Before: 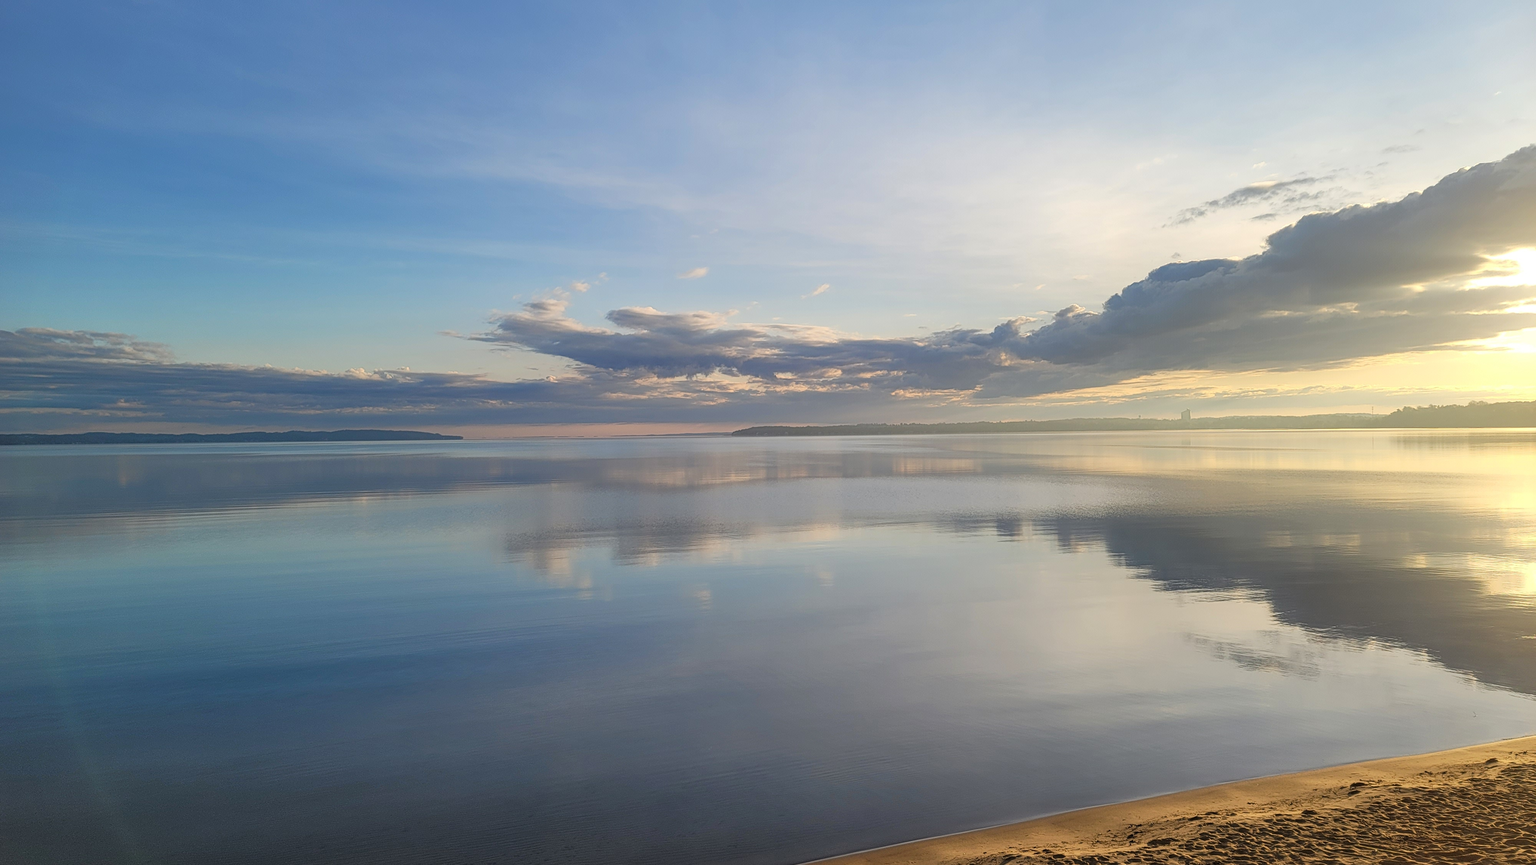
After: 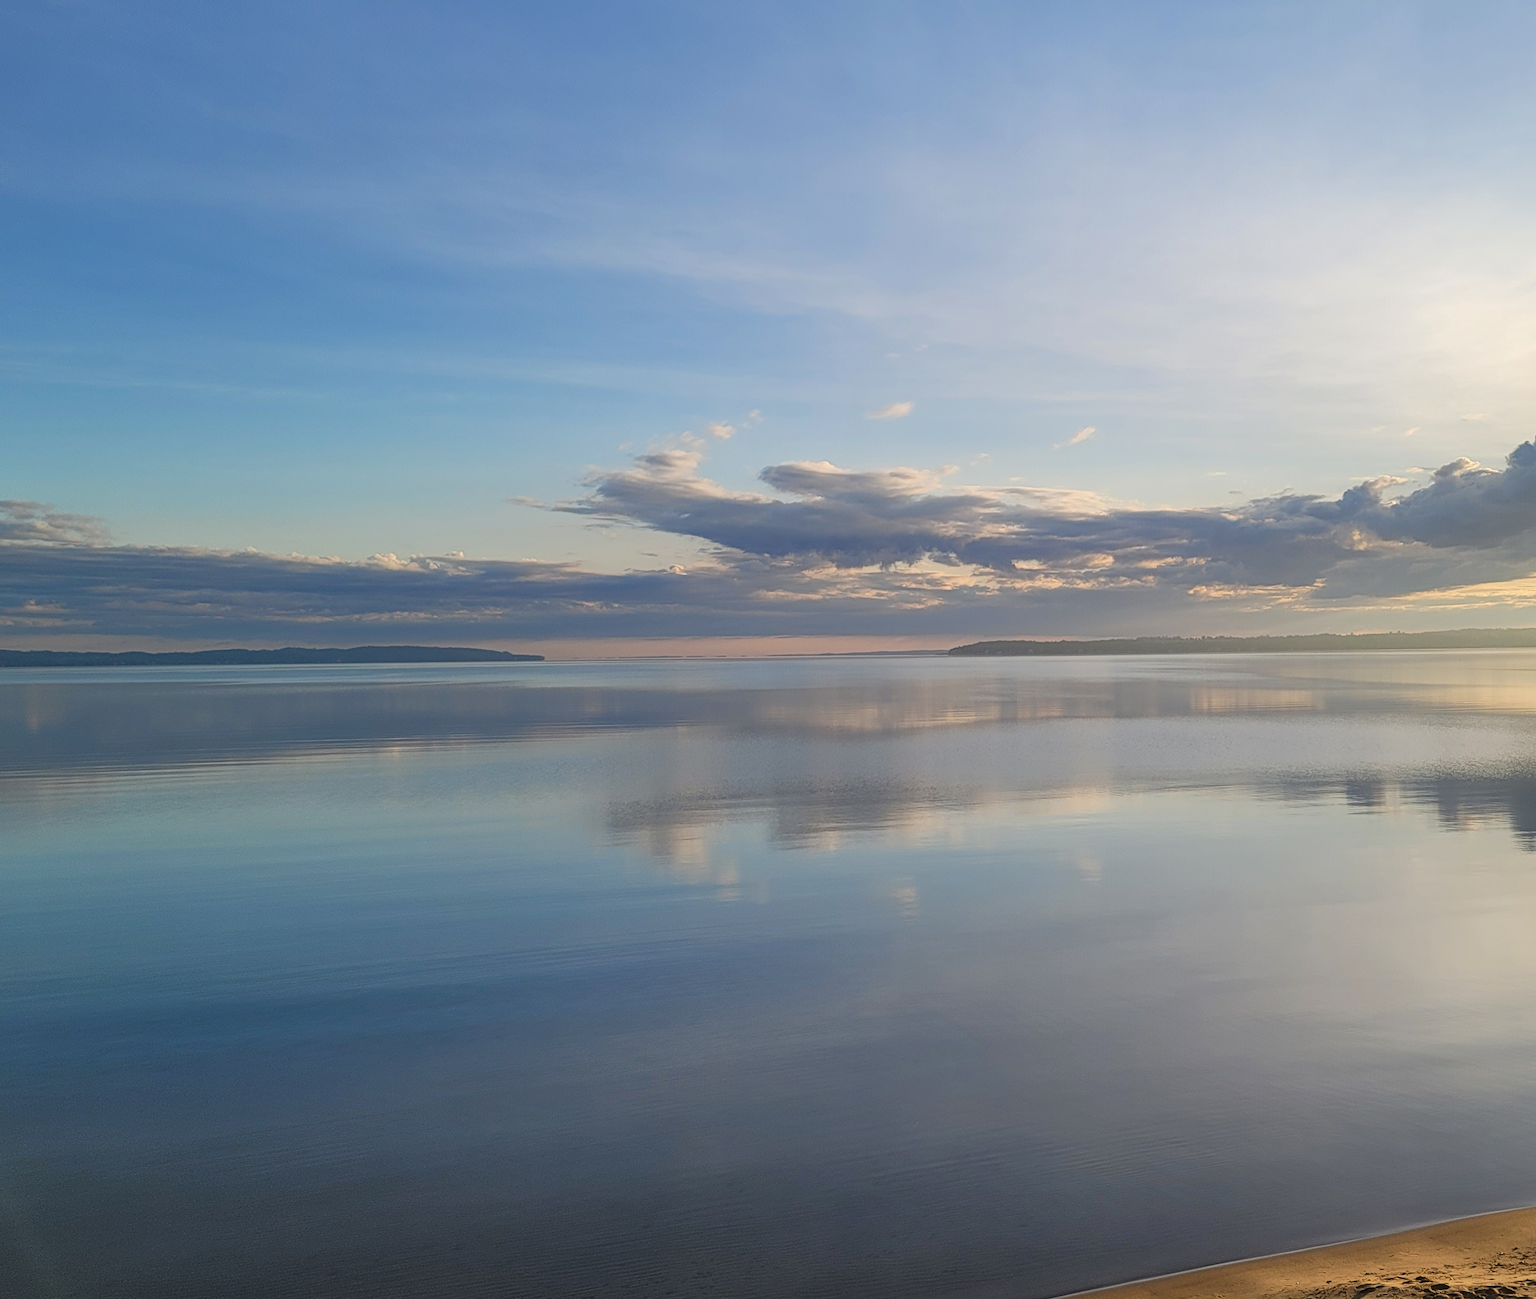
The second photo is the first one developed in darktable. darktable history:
crop and rotate: left 6.581%, right 26.885%
